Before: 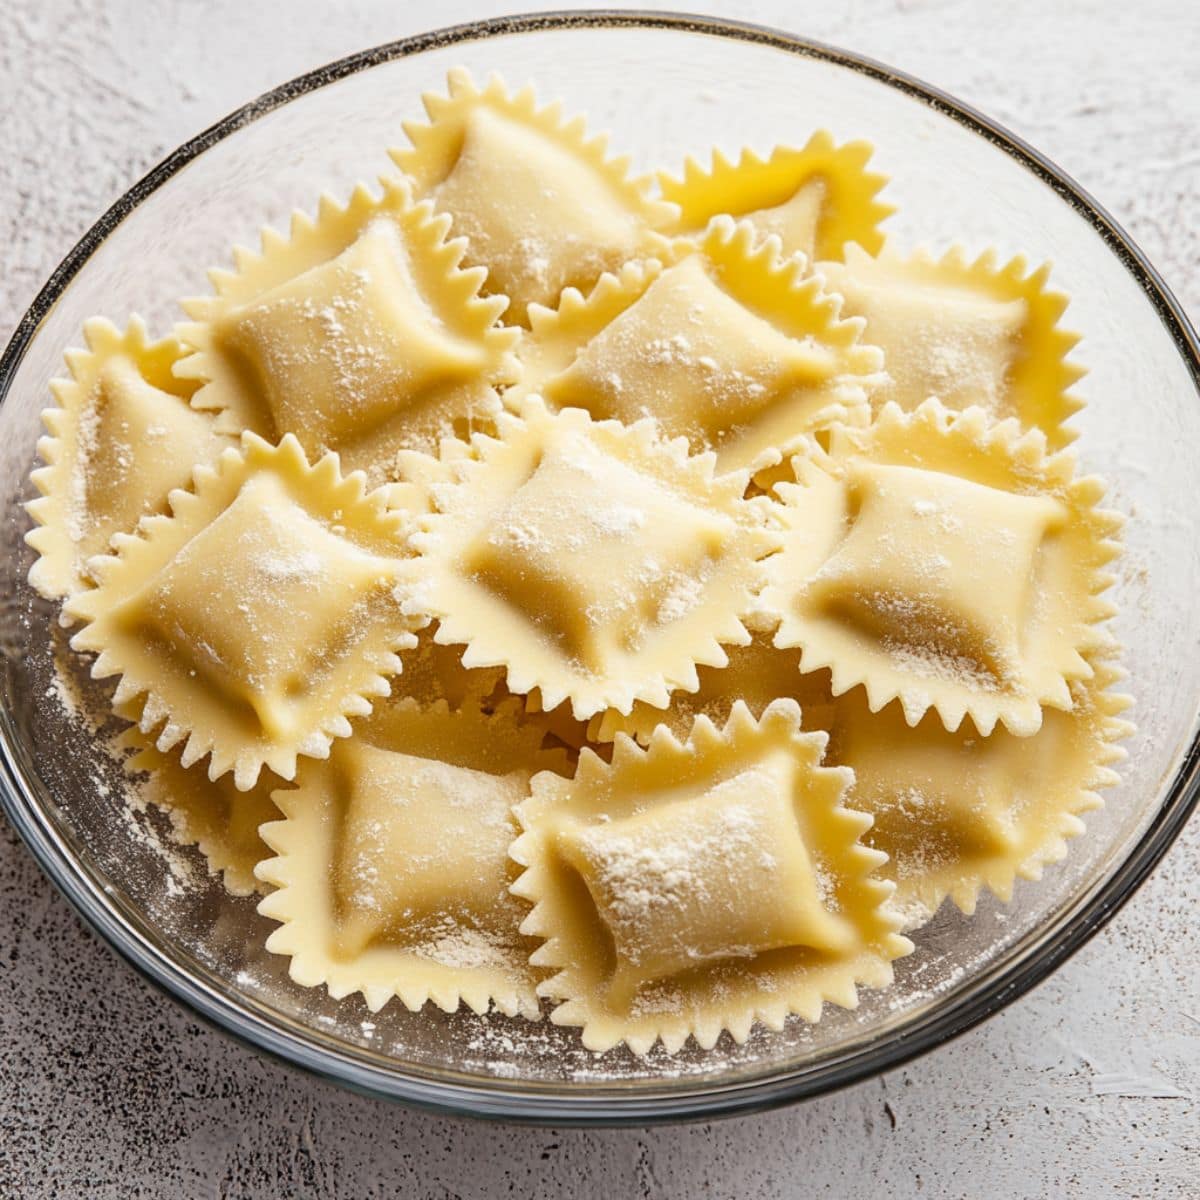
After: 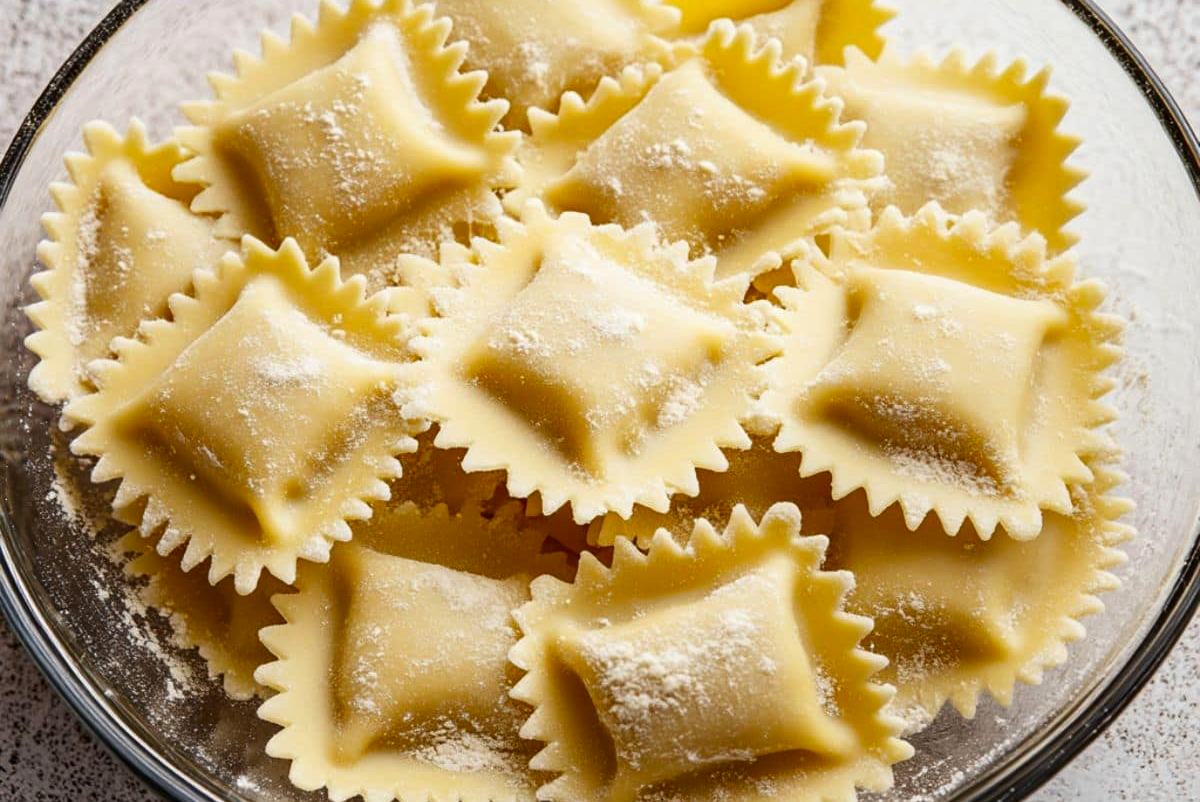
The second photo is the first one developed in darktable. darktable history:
crop: top 16.395%, bottom 16.764%
contrast brightness saturation: contrast 0.067, brightness -0.136, saturation 0.111
